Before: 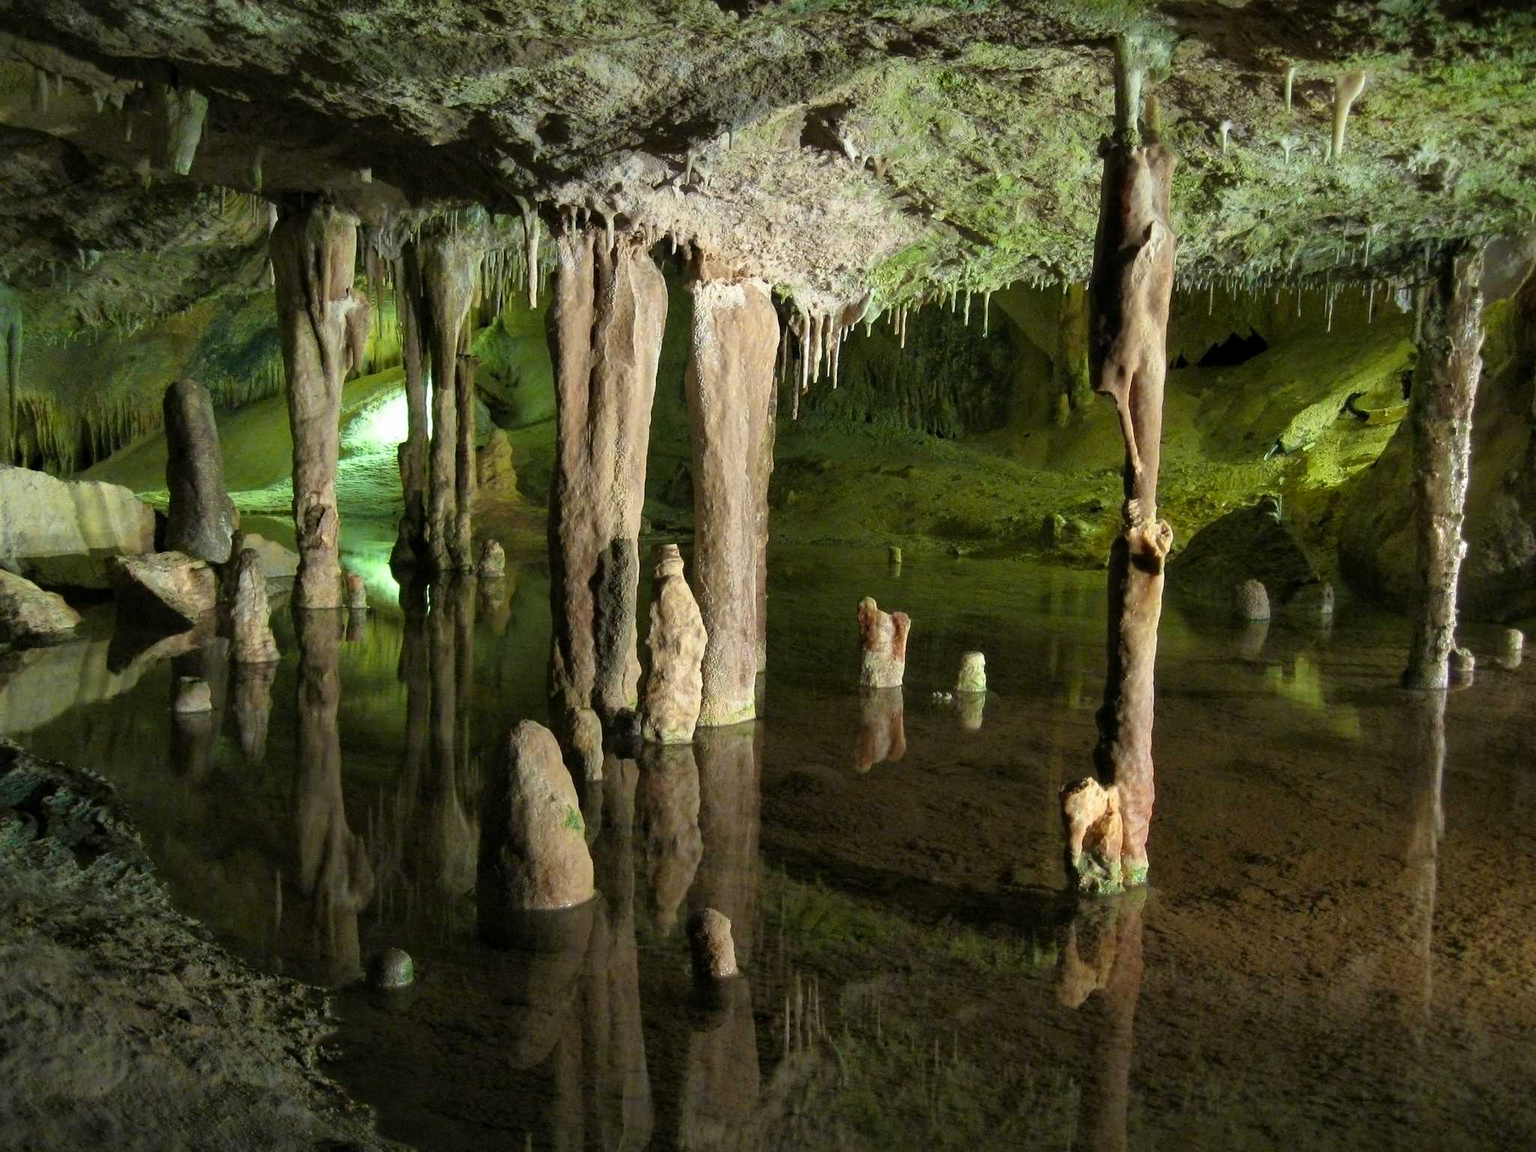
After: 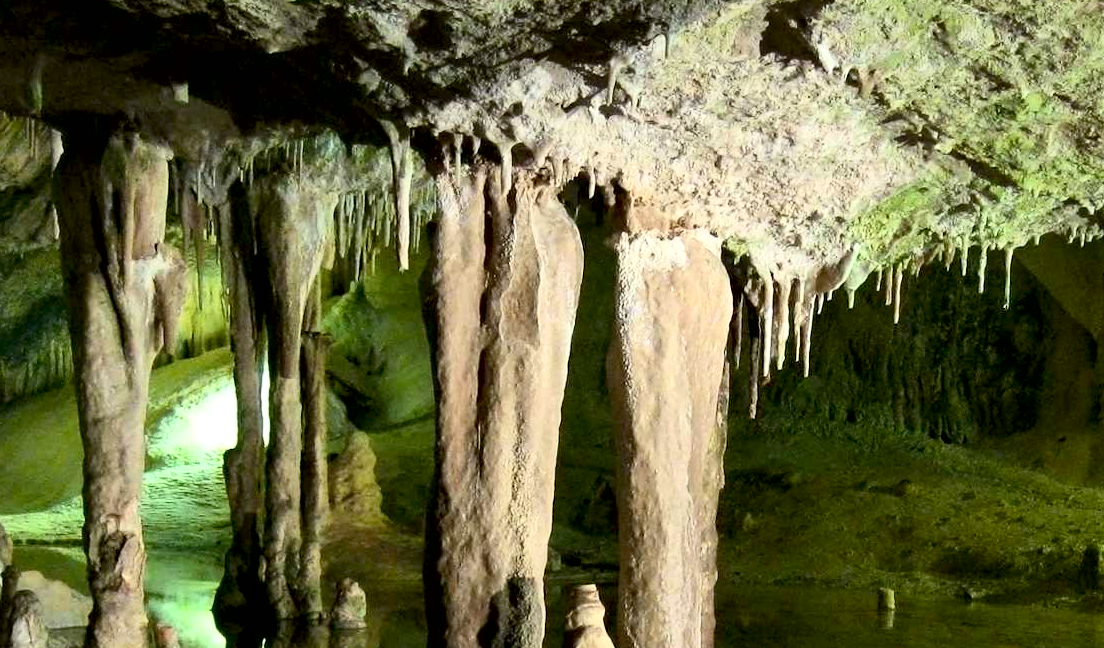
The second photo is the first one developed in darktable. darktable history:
contrast brightness saturation: contrast 0.237, brightness 0.089
crop: left 15.022%, top 9.196%, right 31.06%, bottom 48.456%
exposure: black level correction 0.007, exposure 0.157 EV, compensate highlight preservation false
